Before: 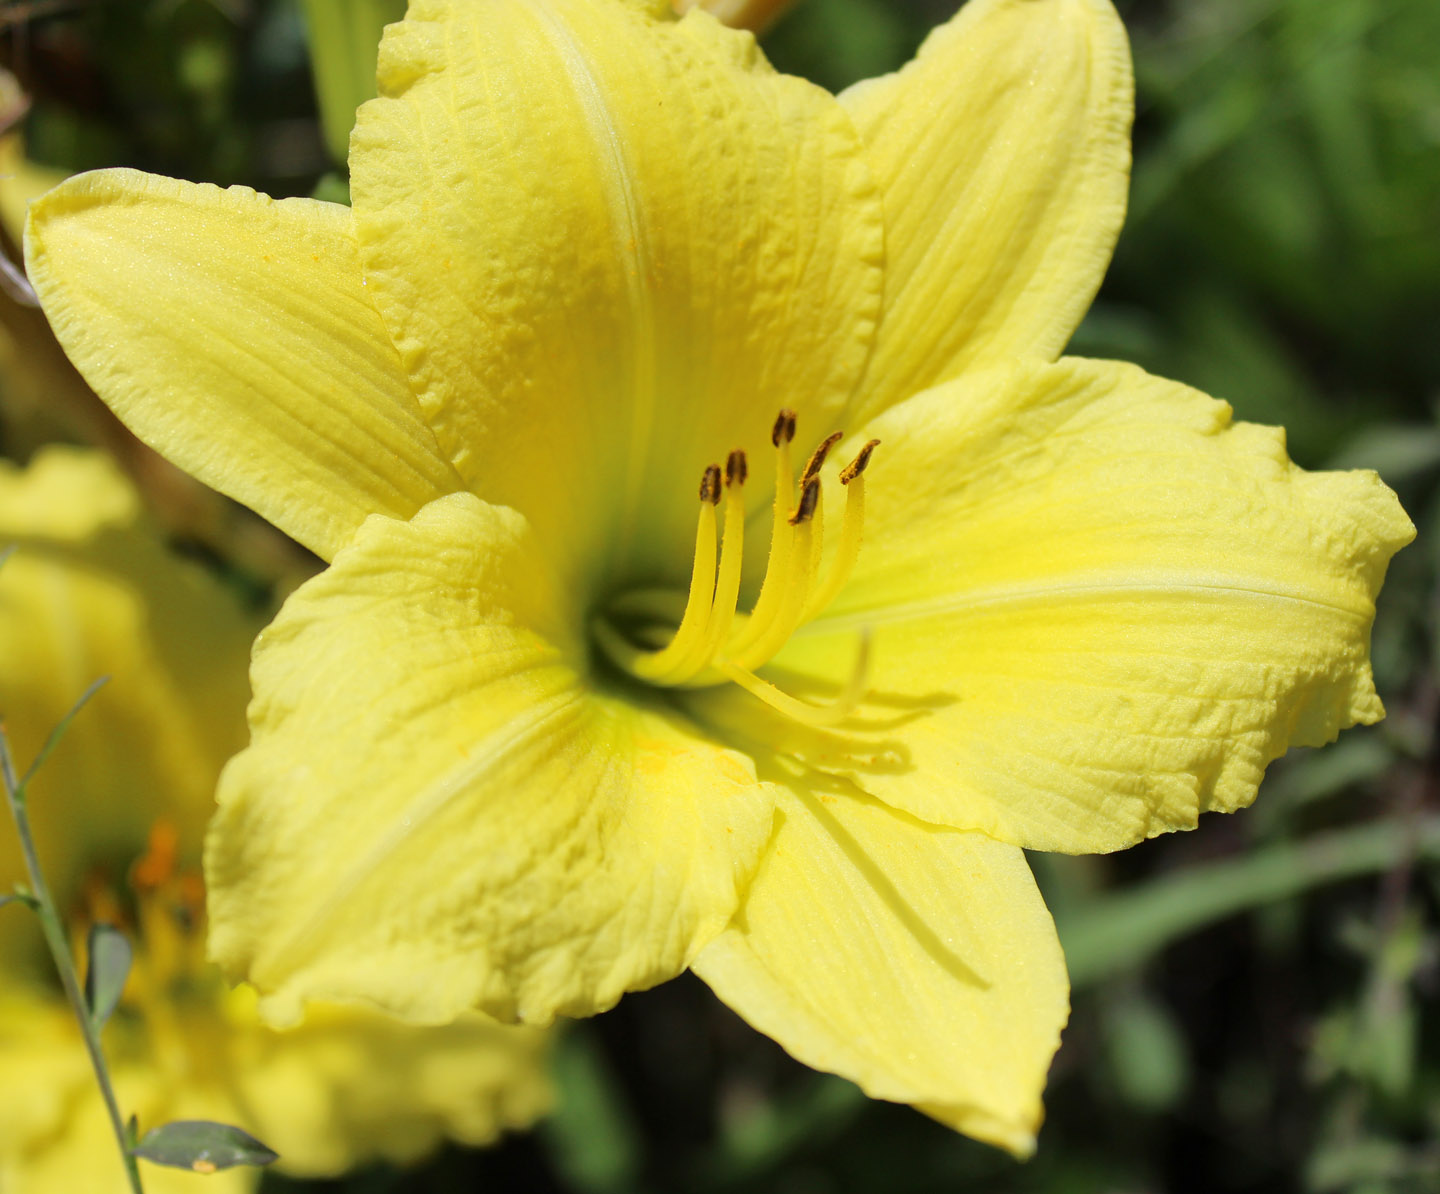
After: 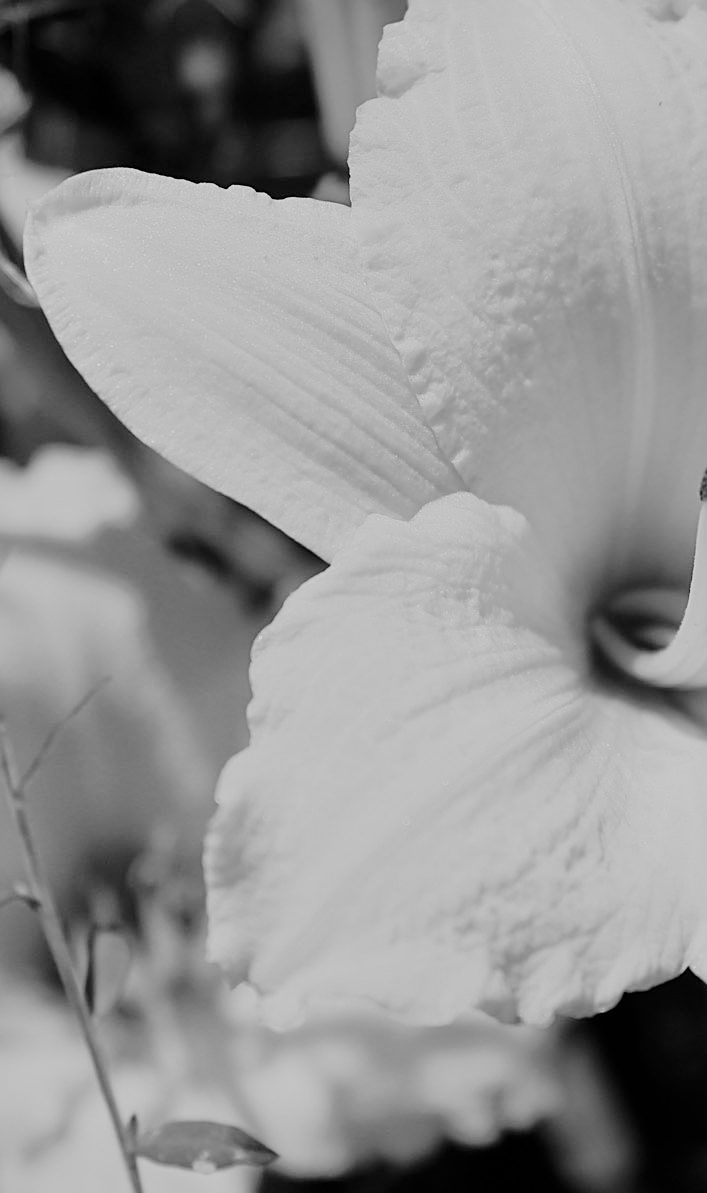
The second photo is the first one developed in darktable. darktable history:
local contrast: mode bilateral grid, contrast 15, coarseness 36, detail 105%, midtone range 0.2
sharpen: on, module defaults
filmic rgb: black relative exposure -7.65 EV, white relative exposure 4.56 EV, hardness 3.61, contrast 1.05
monochrome: a 26.22, b 42.67, size 0.8
crop and rotate: left 0%, top 0%, right 50.845%
color balance rgb: linear chroma grading › shadows 10%, linear chroma grading › highlights 10%, linear chroma grading › global chroma 15%, linear chroma grading › mid-tones 15%, perceptual saturation grading › global saturation 40%, perceptual saturation grading › highlights -25%, perceptual saturation grading › mid-tones 35%, perceptual saturation grading › shadows 35%, perceptual brilliance grading › global brilliance 11.29%, global vibrance 11.29%
